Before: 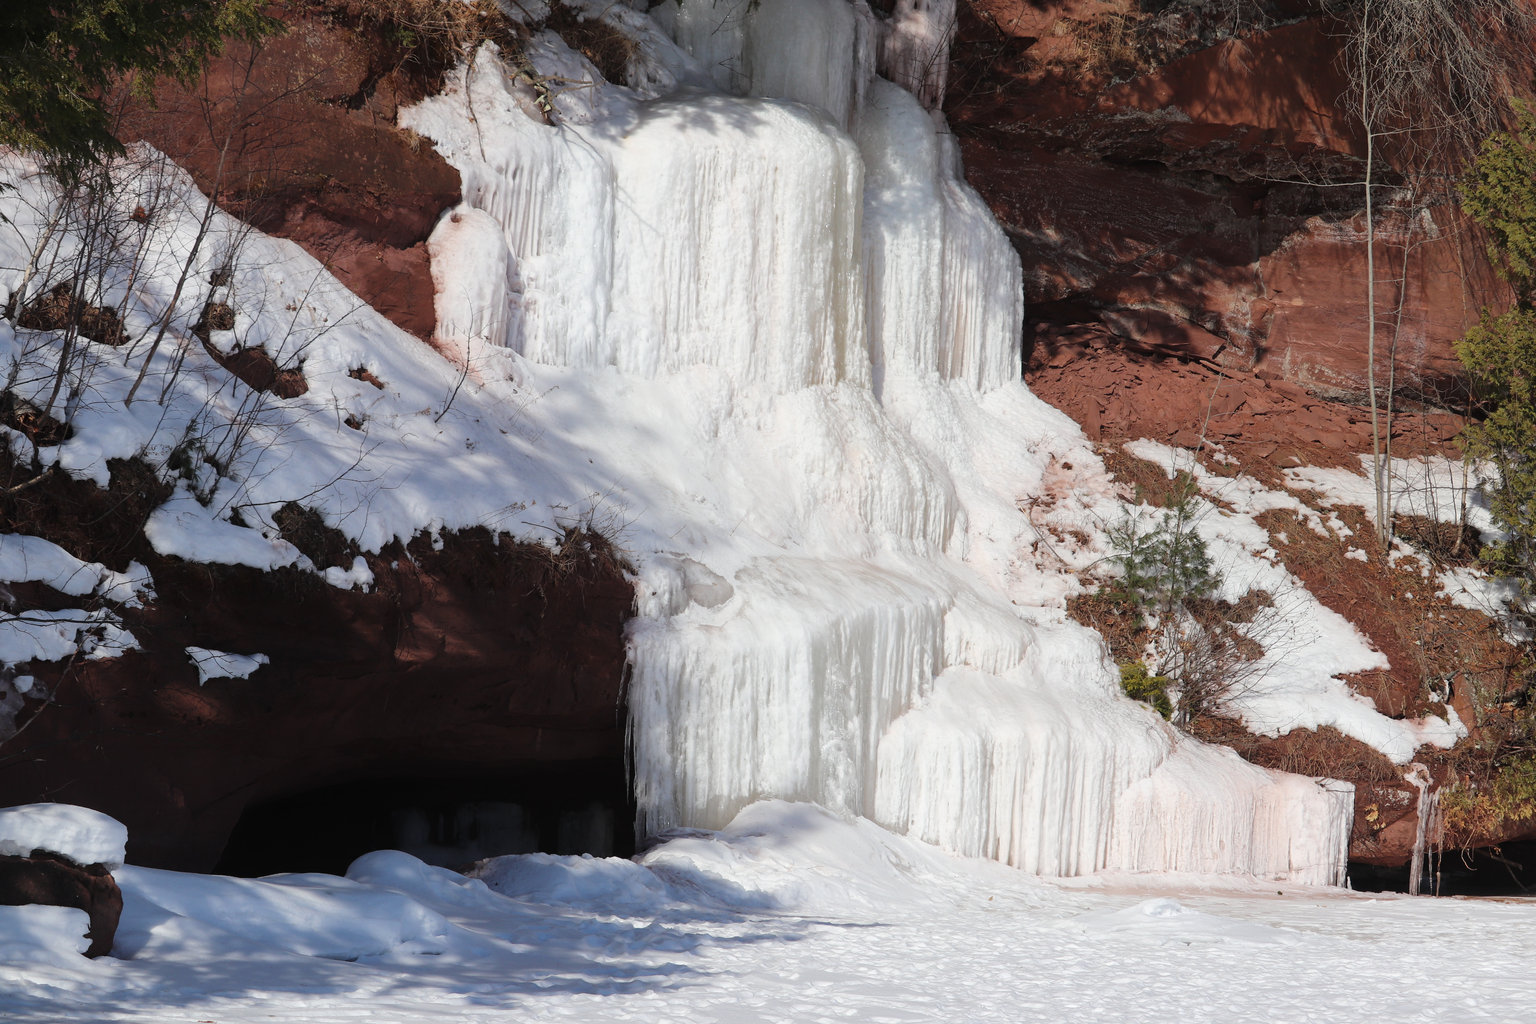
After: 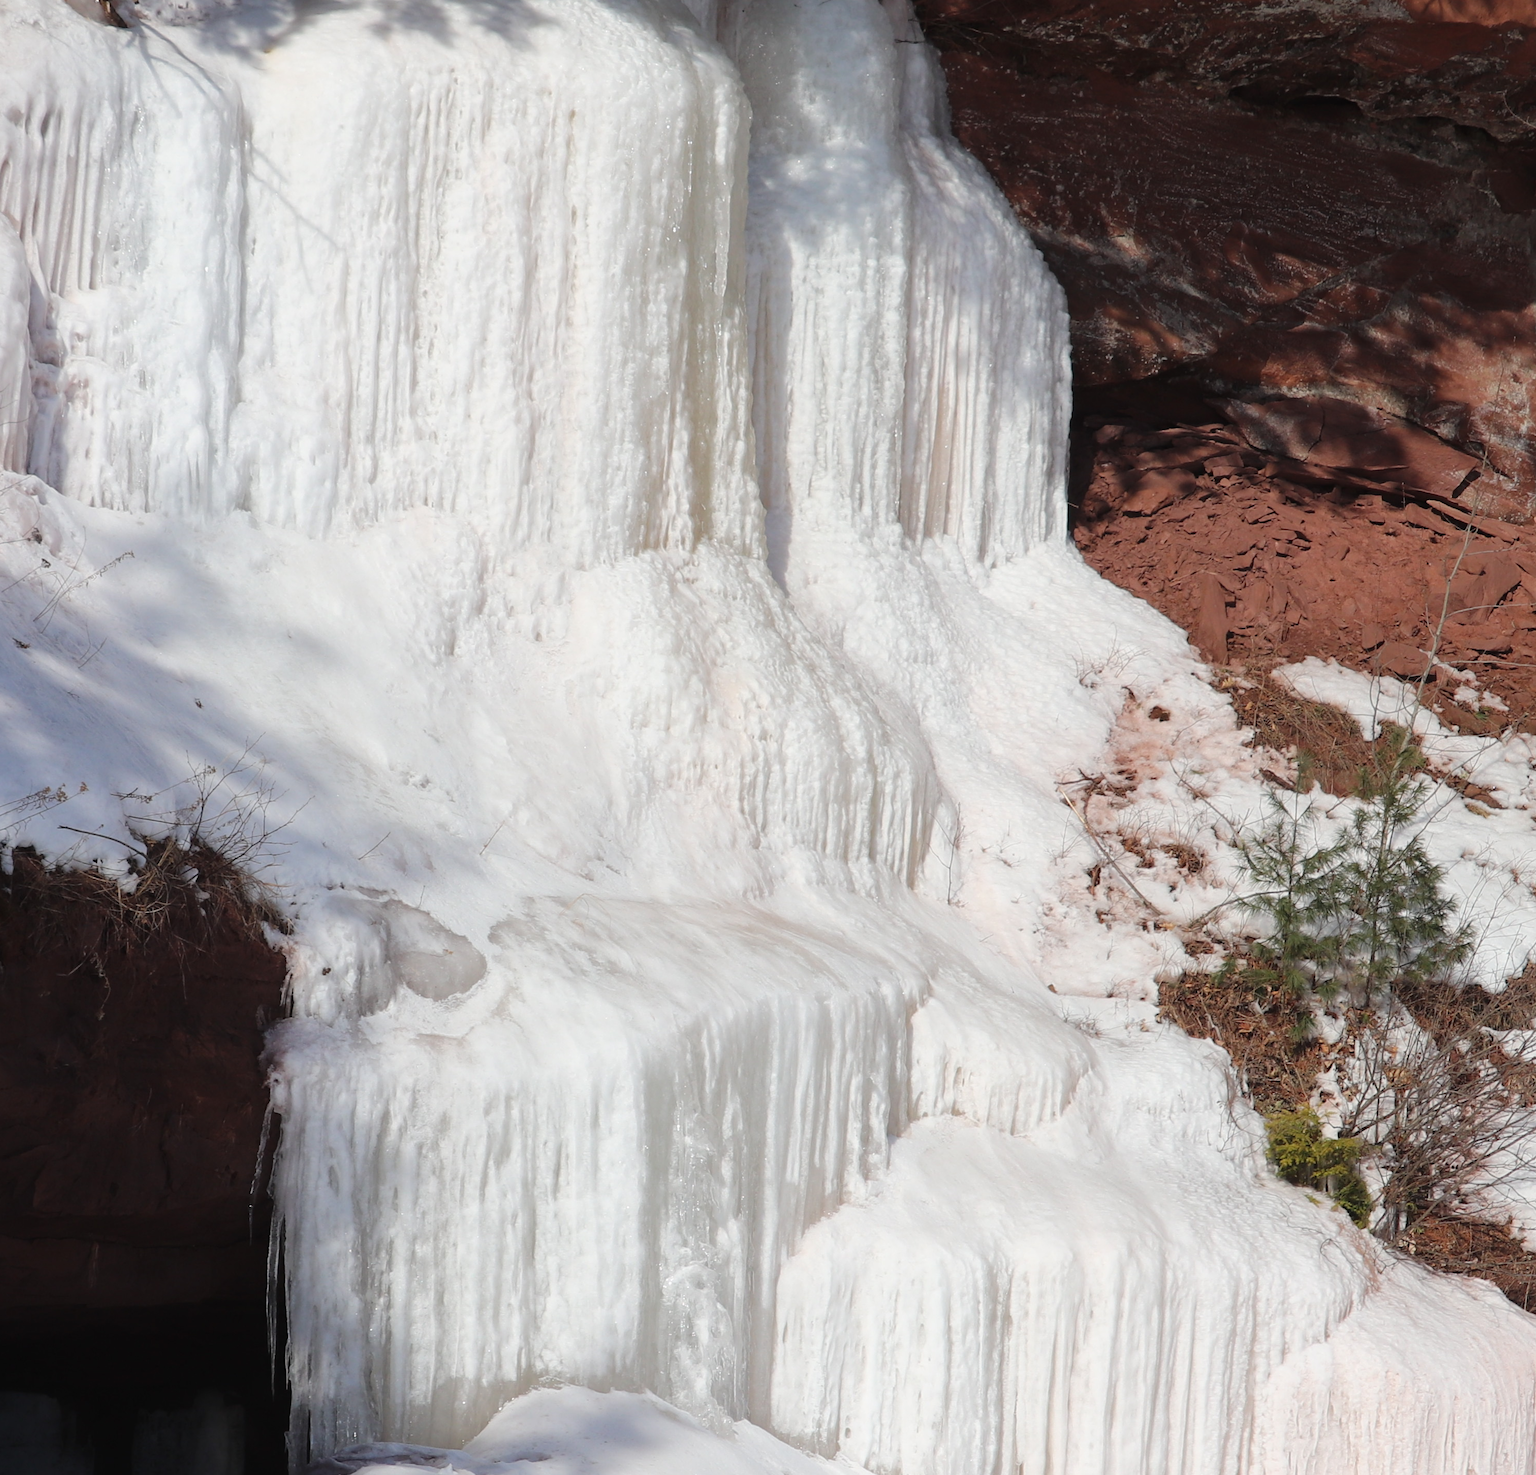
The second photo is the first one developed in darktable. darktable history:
tone equalizer: on, module defaults
crop: left 32.075%, top 10.976%, right 18.355%, bottom 17.596%
